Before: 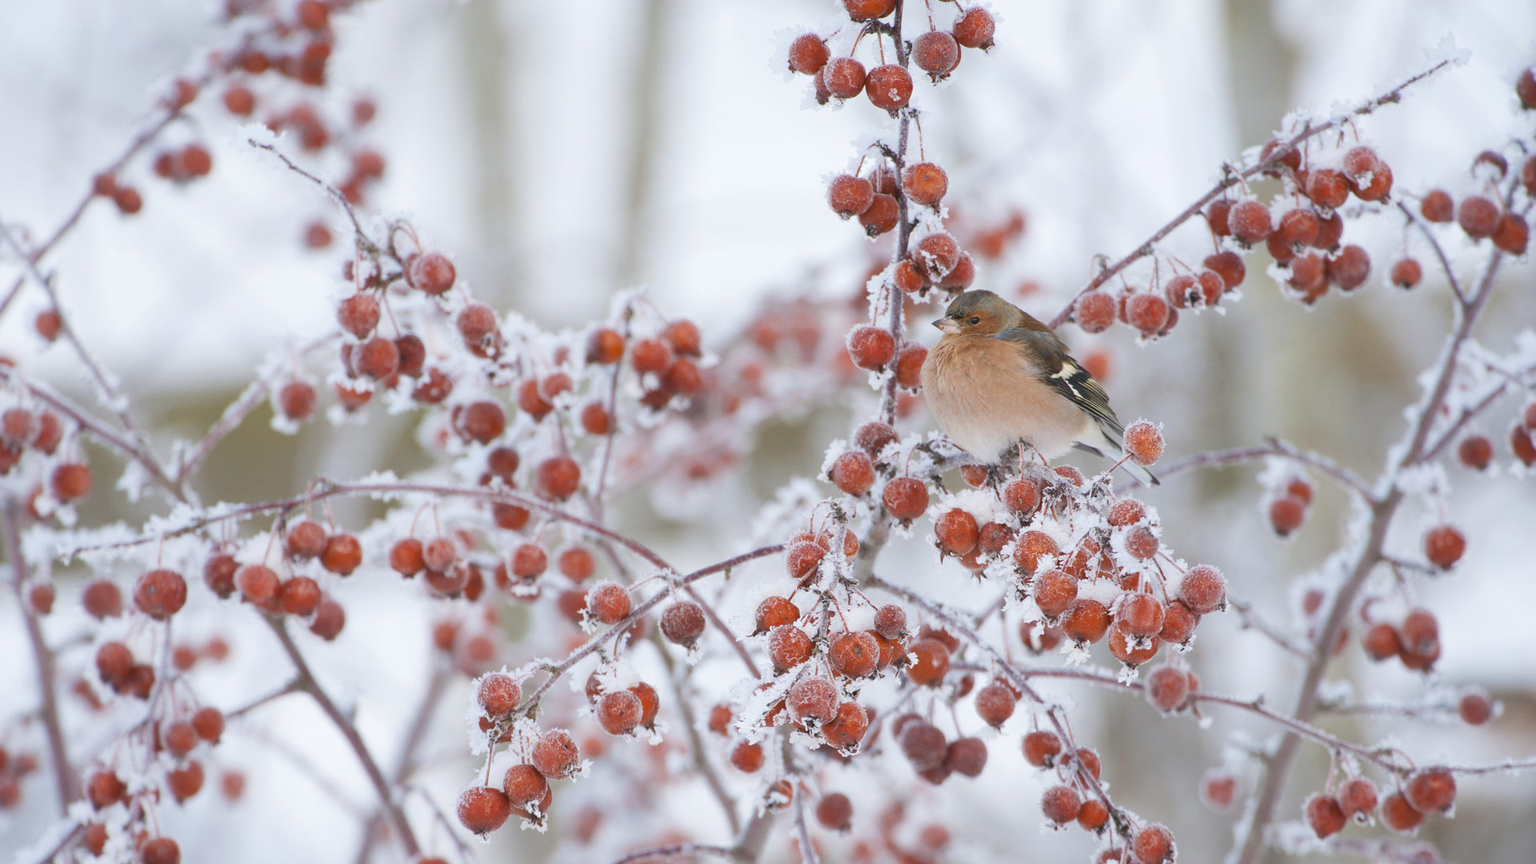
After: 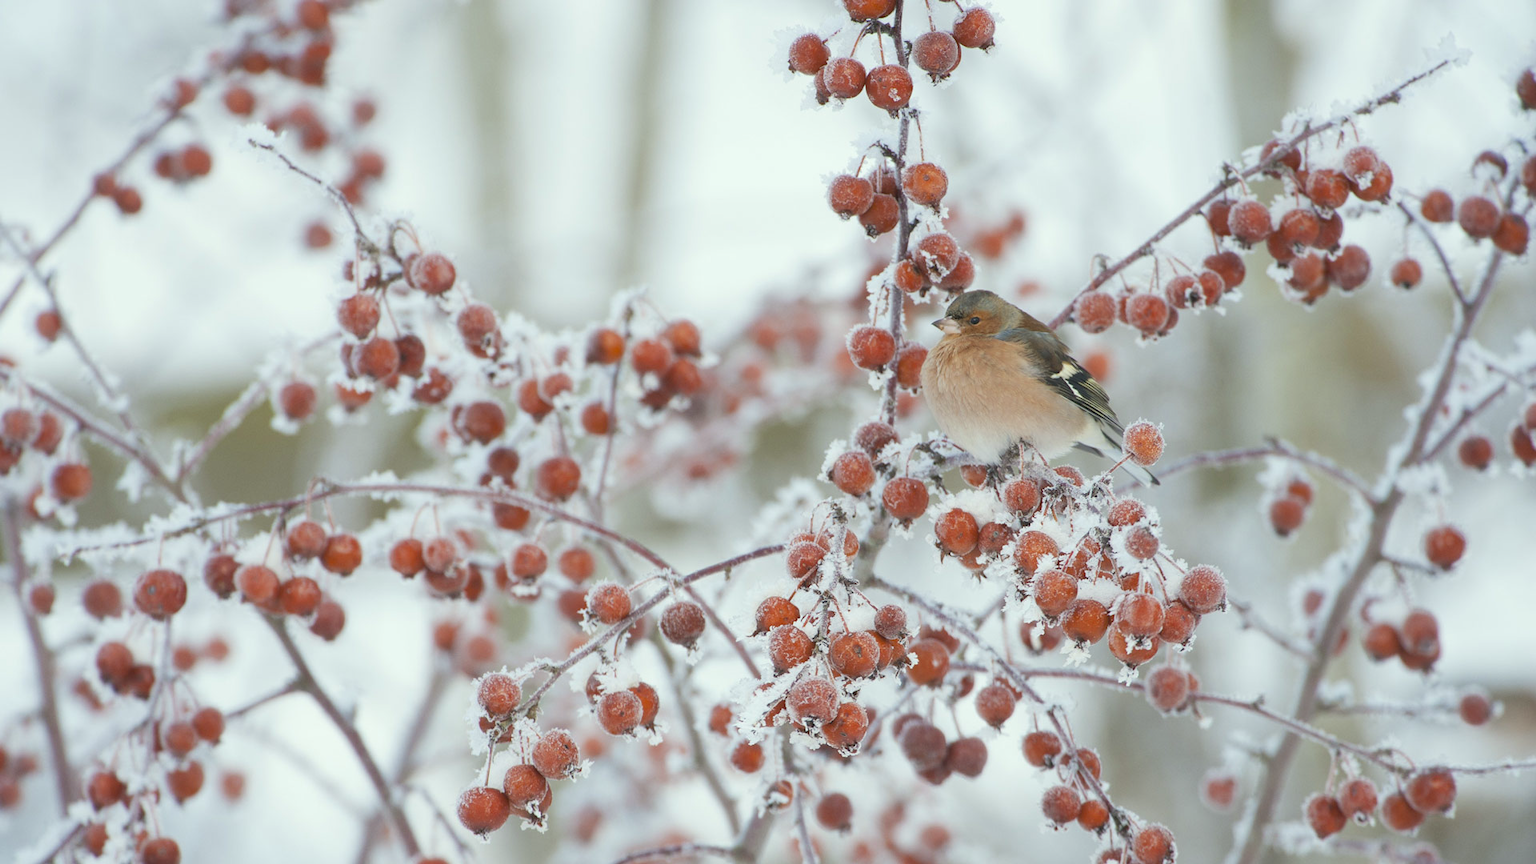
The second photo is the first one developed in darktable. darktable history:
color balance: mode lift, gamma, gain (sRGB), lift [1, 1, 1.022, 1.026]
color correction: highlights a* -4.73, highlights b* 5.06, saturation 0.97
